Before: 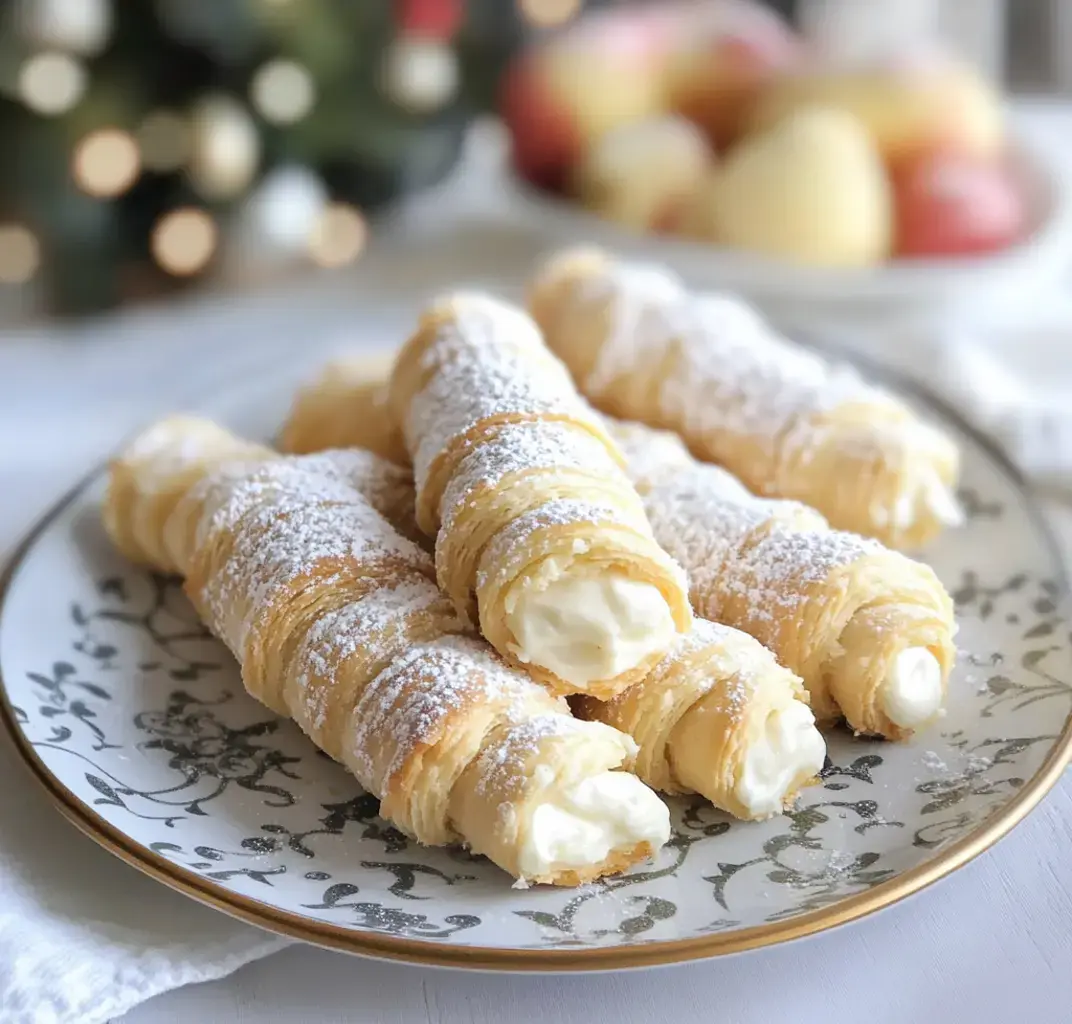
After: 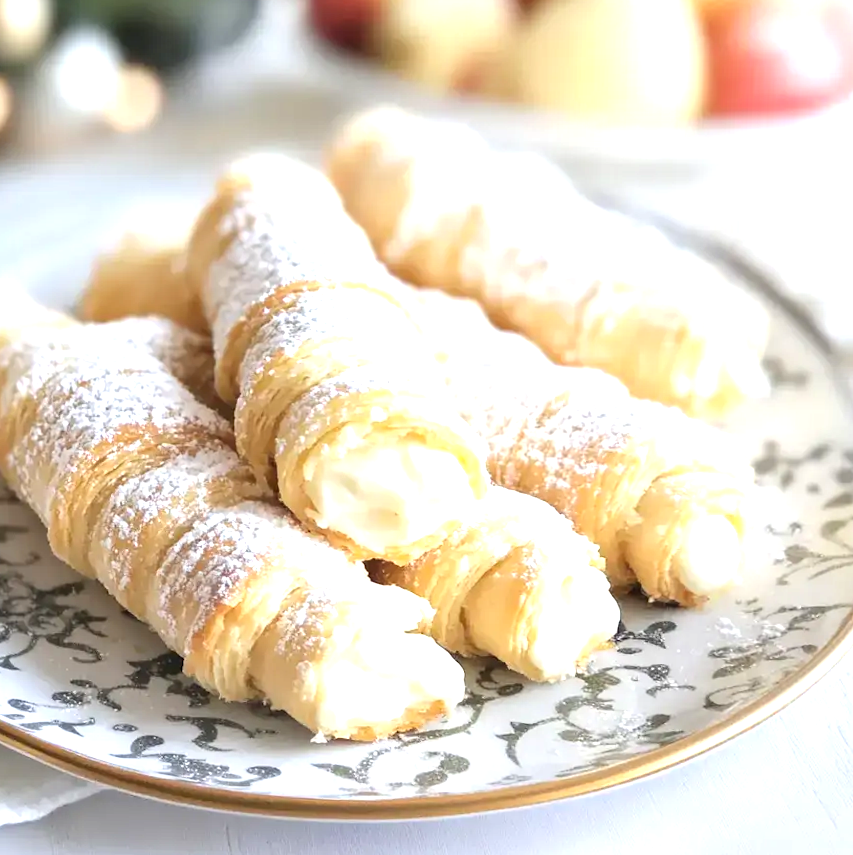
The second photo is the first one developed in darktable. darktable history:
exposure: black level correction 0, exposure 0.953 EV, compensate exposure bias true, compensate highlight preservation false
crop: left 16.315%, top 14.246%
rotate and perspective: rotation 0.074°, lens shift (vertical) 0.096, lens shift (horizontal) -0.041, crop left 0.043, crop right 0.952, crop top 0.024, crop bottom 0.979
